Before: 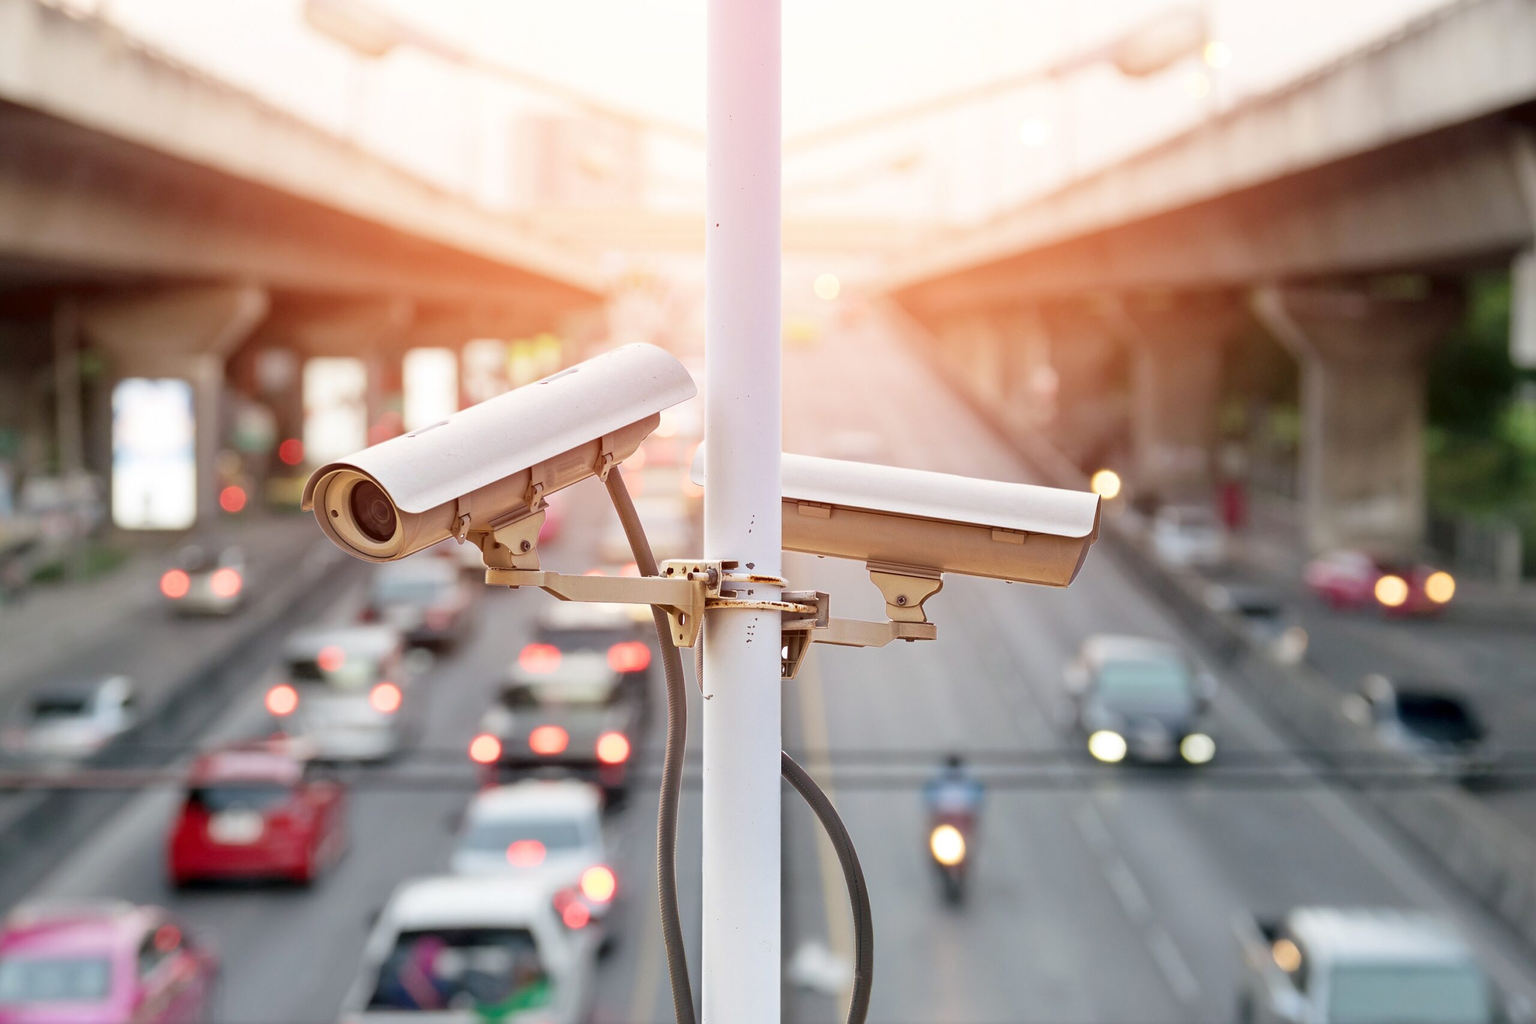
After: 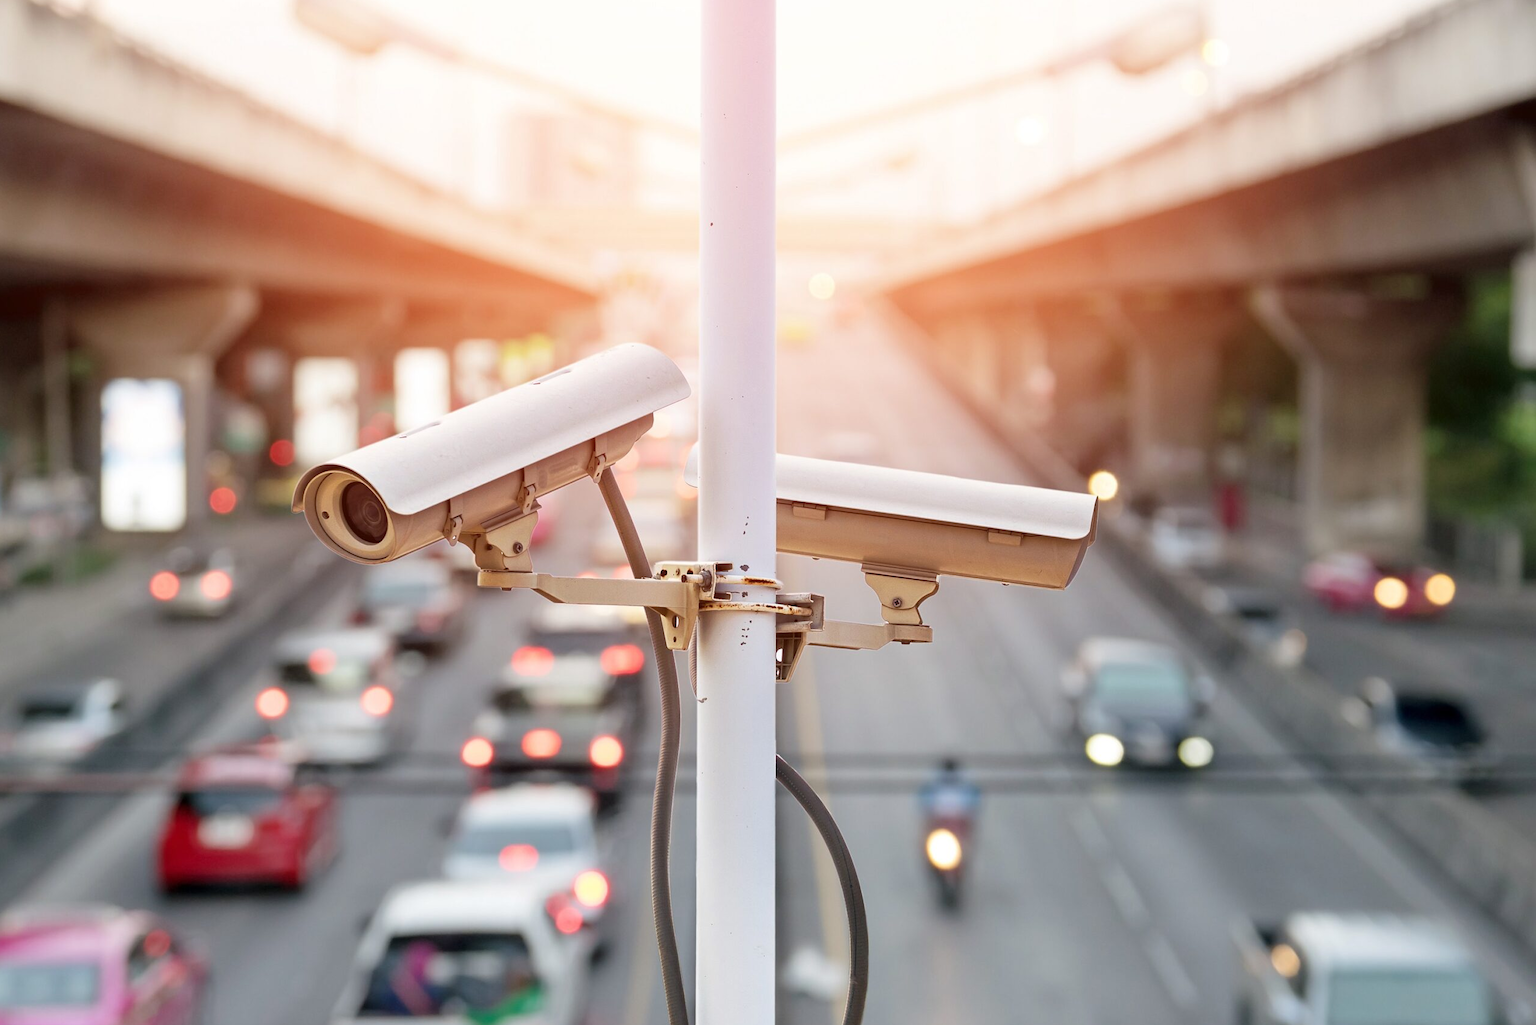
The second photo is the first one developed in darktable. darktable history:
crop and rotate: left 0.793%, top 0.315%, bottom 0.379%
